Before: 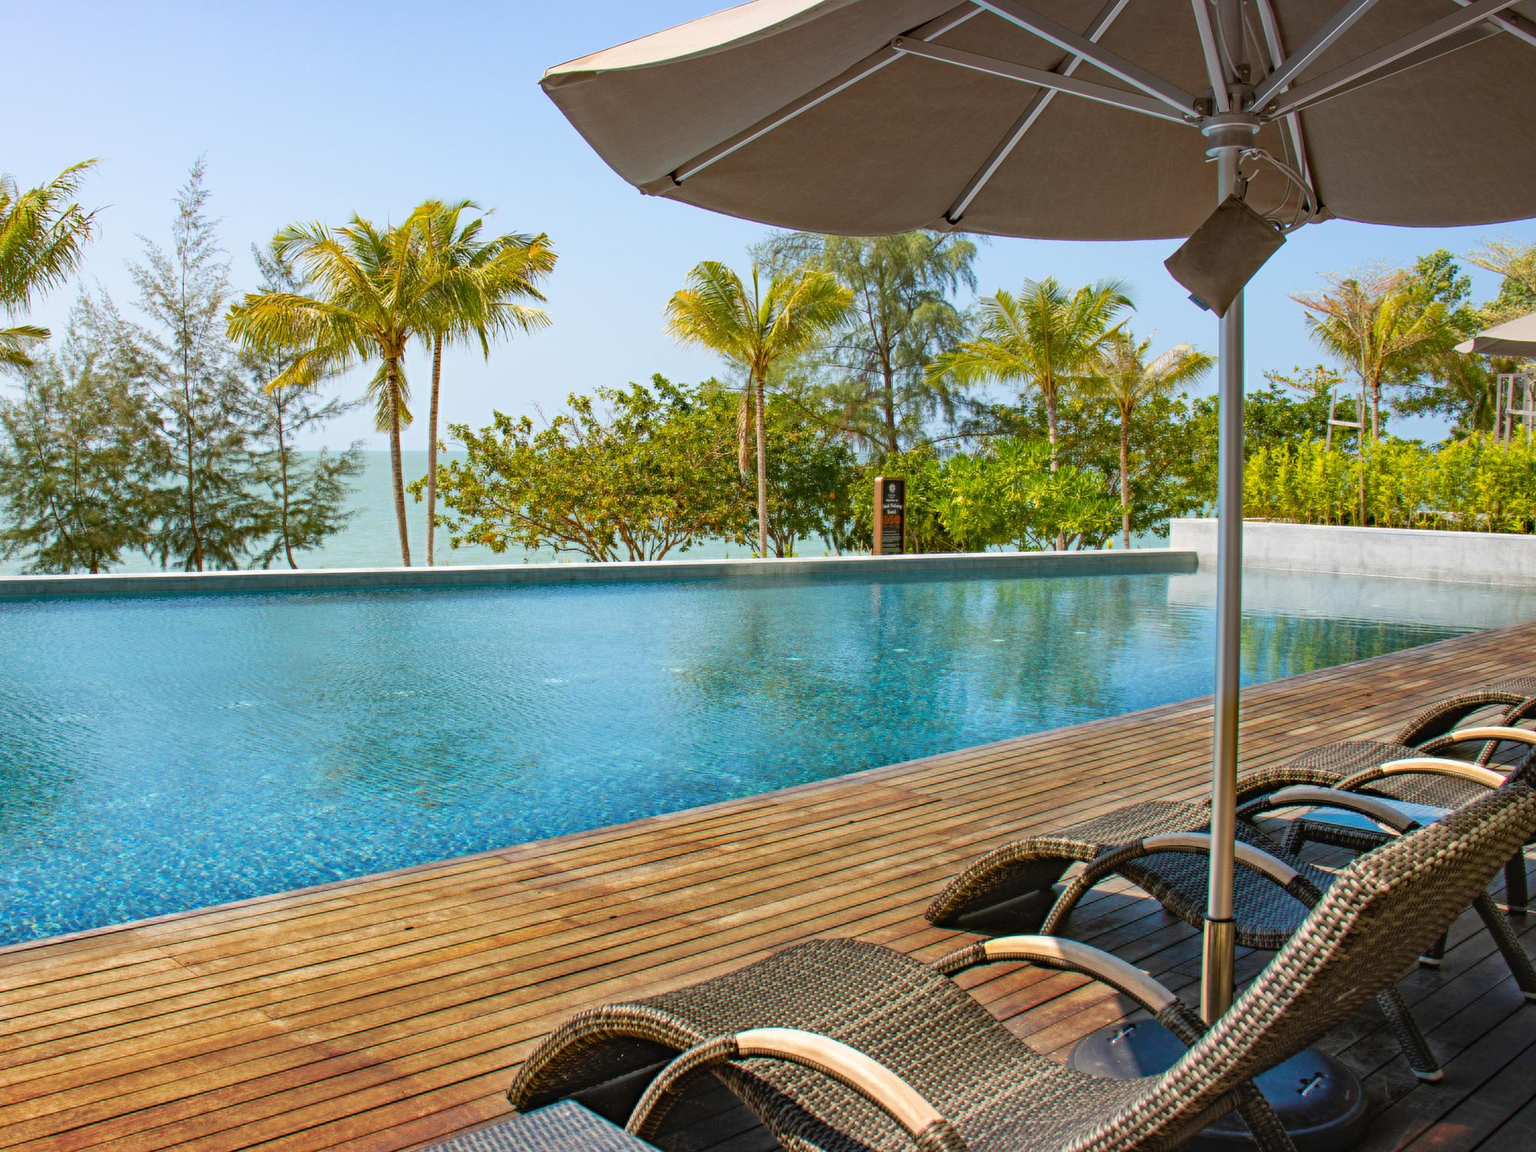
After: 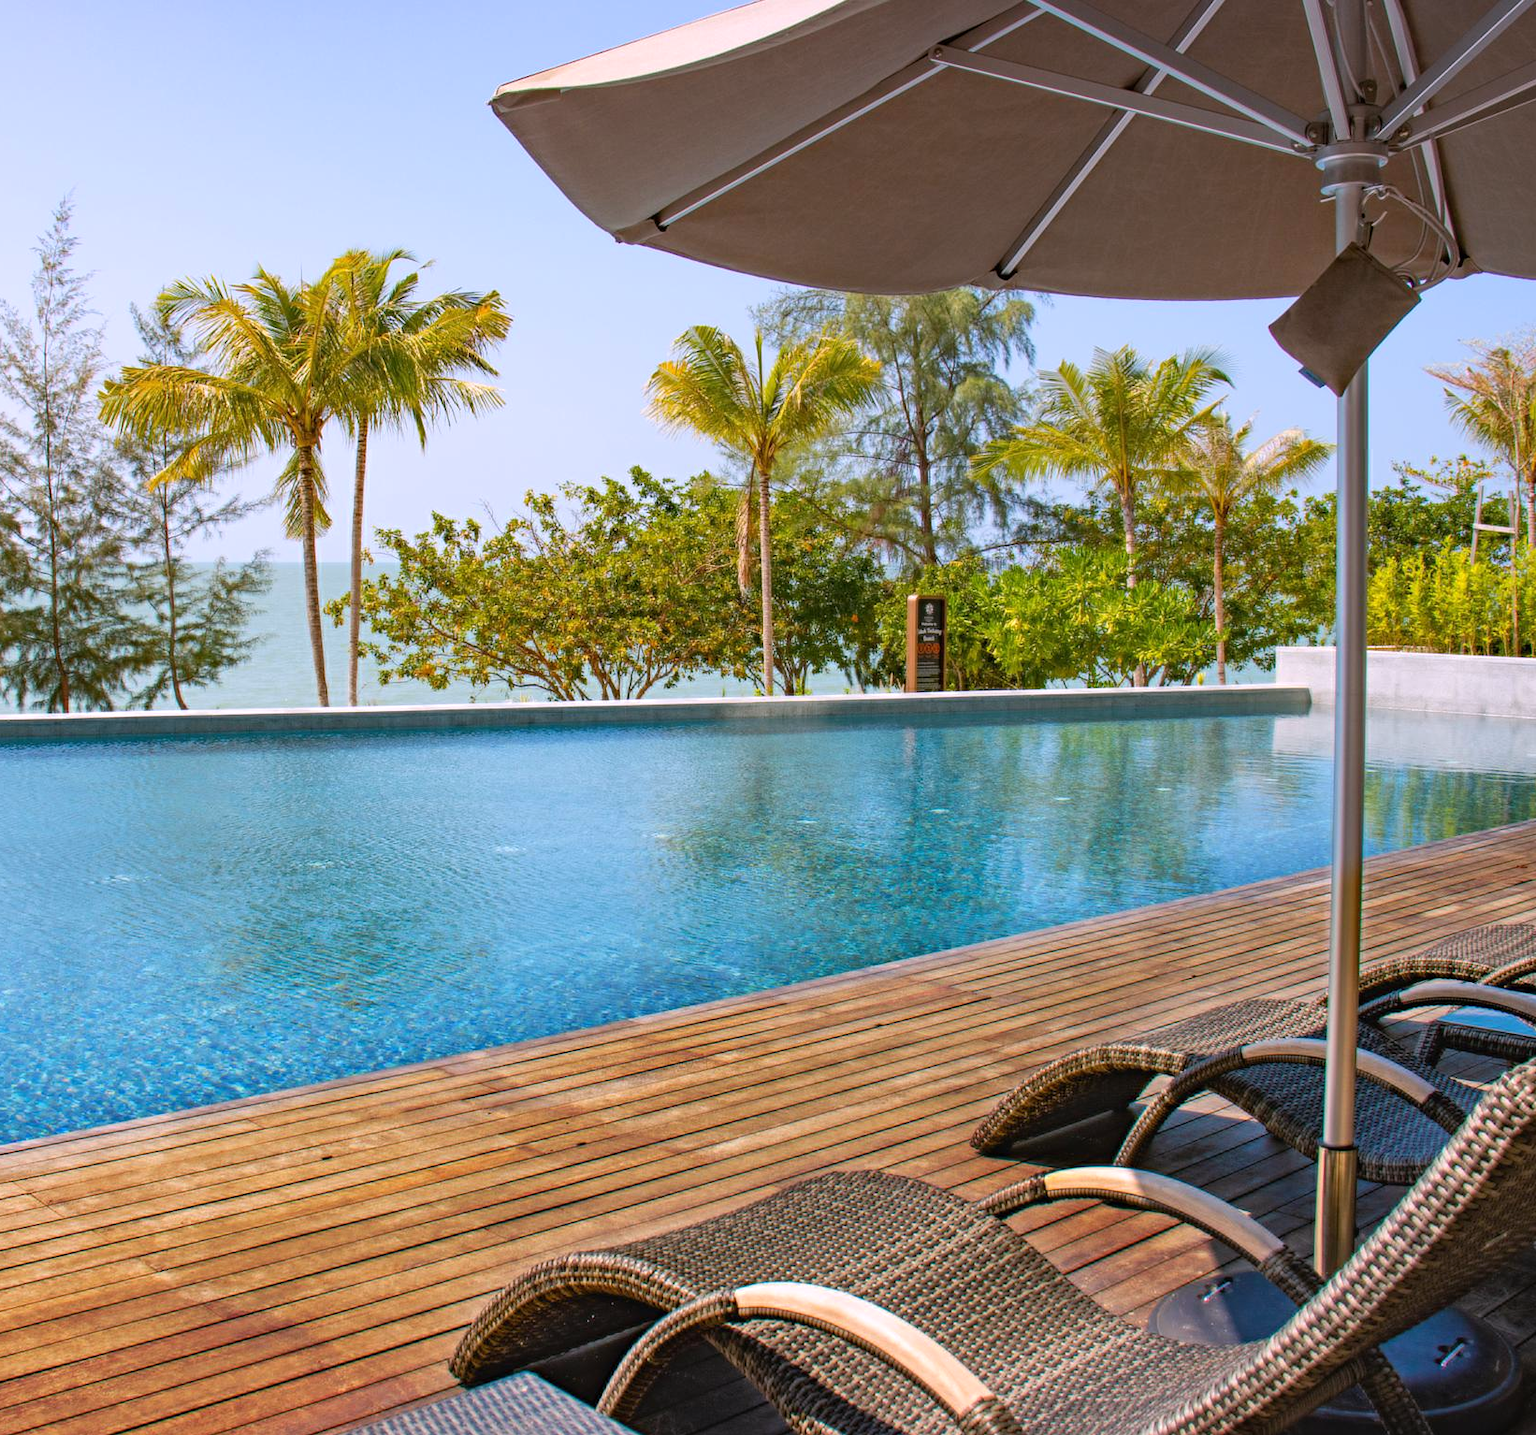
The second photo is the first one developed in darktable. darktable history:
white balance: red 1.05, blue 1.072
crop and rotate: left 9.597%, right 10.195%
